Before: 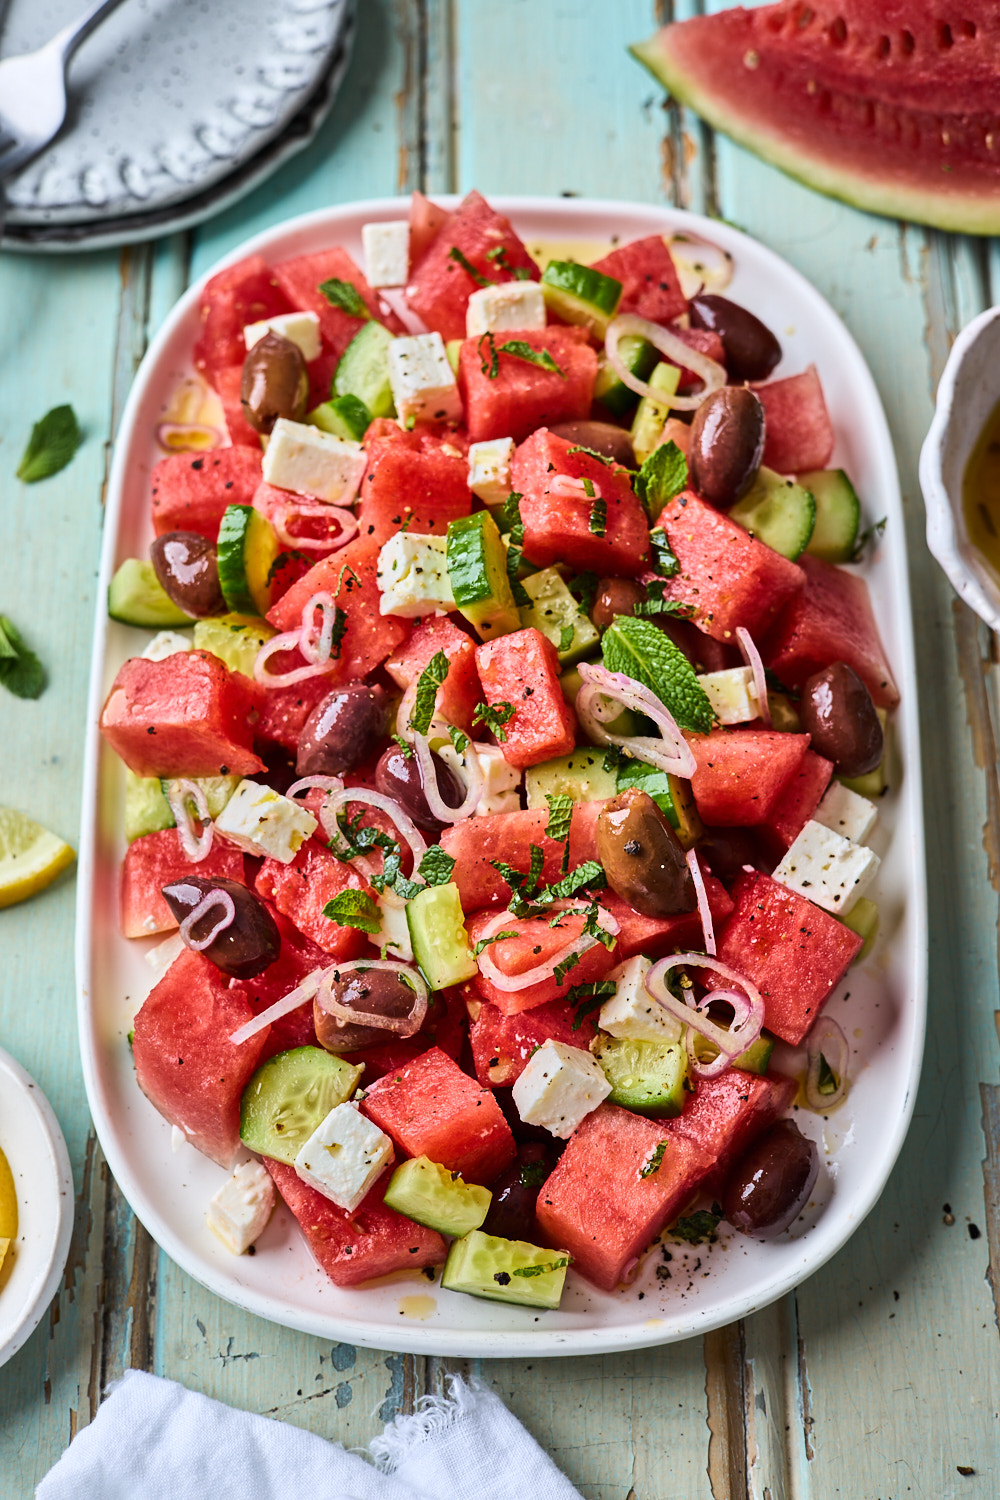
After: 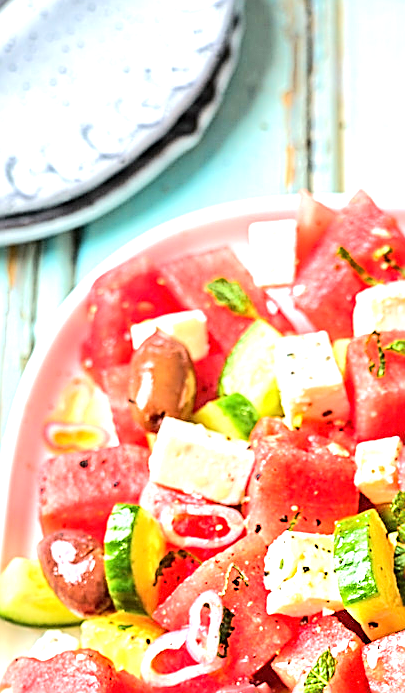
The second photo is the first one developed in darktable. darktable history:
exposure: black level correction 0, exposure 1.106 EV, compensate highlight preservation false
crop and rotate: left 11.303%, top 0.102%, right 48.131%, bottom 53.637%
tone equalizer: -7 EV 0.161 EV, -6 EV 0.612 EV, -5 EV 1.17 EV, -4 EV 1.3 EV, -3 EV 1.17 EV, -2 EV 0.6 EV, -1 EV 0.165 EV, edges refinement/feathering 500, mask exposure compensation -1.57 EV, preserve details no
sharpen: amount 1.017
